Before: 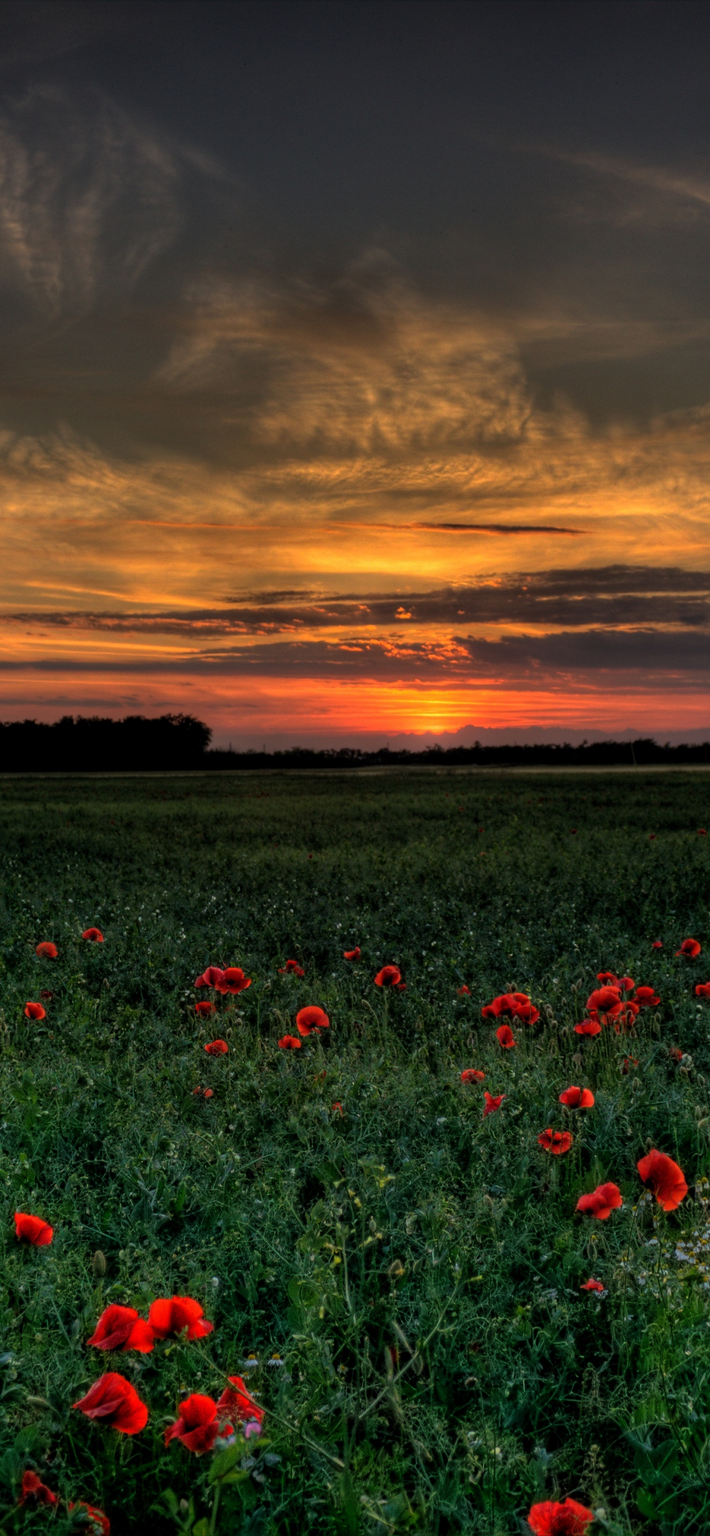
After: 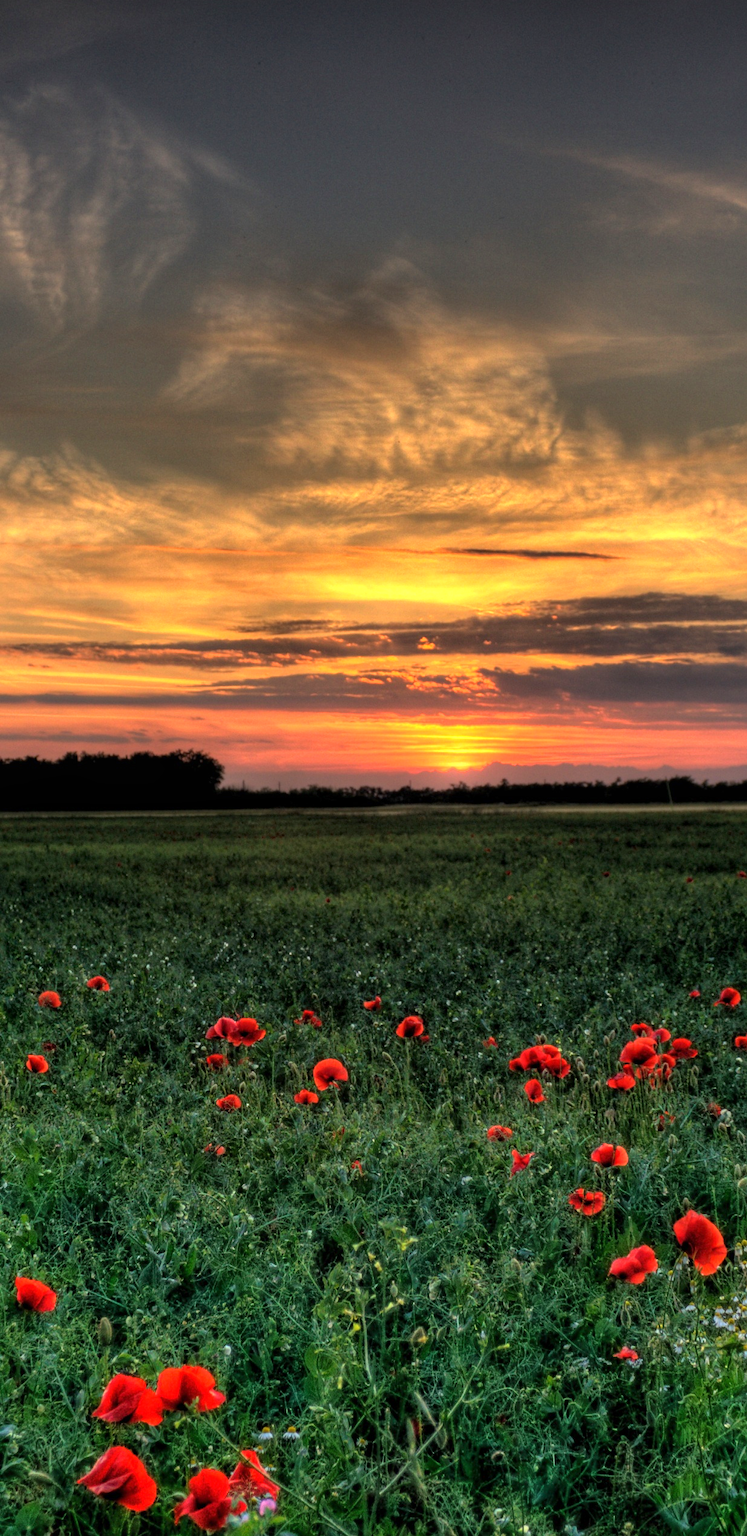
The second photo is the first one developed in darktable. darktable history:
crop: top 0.305%, right 0.265%, bottom 5.069%
exposure: black level correction 0, exposure 1.099 EV, compensate exposure bias true, compensate highlight preservation false
local contrast: mode bilateral grid, contrast 10, coarseness 25, detail 115%, midtone range 0.2
